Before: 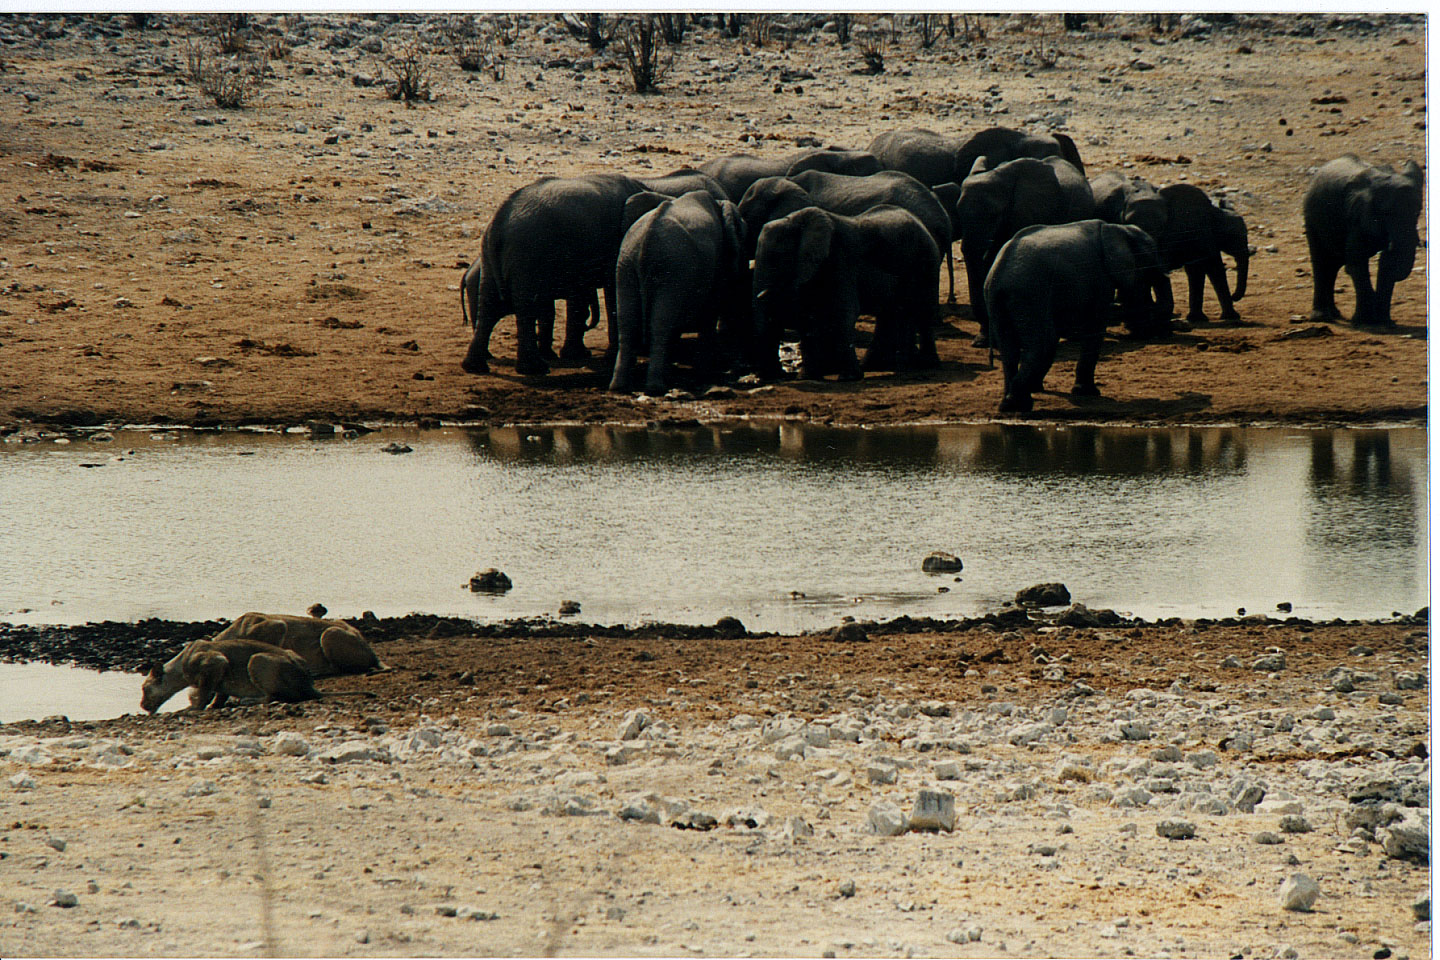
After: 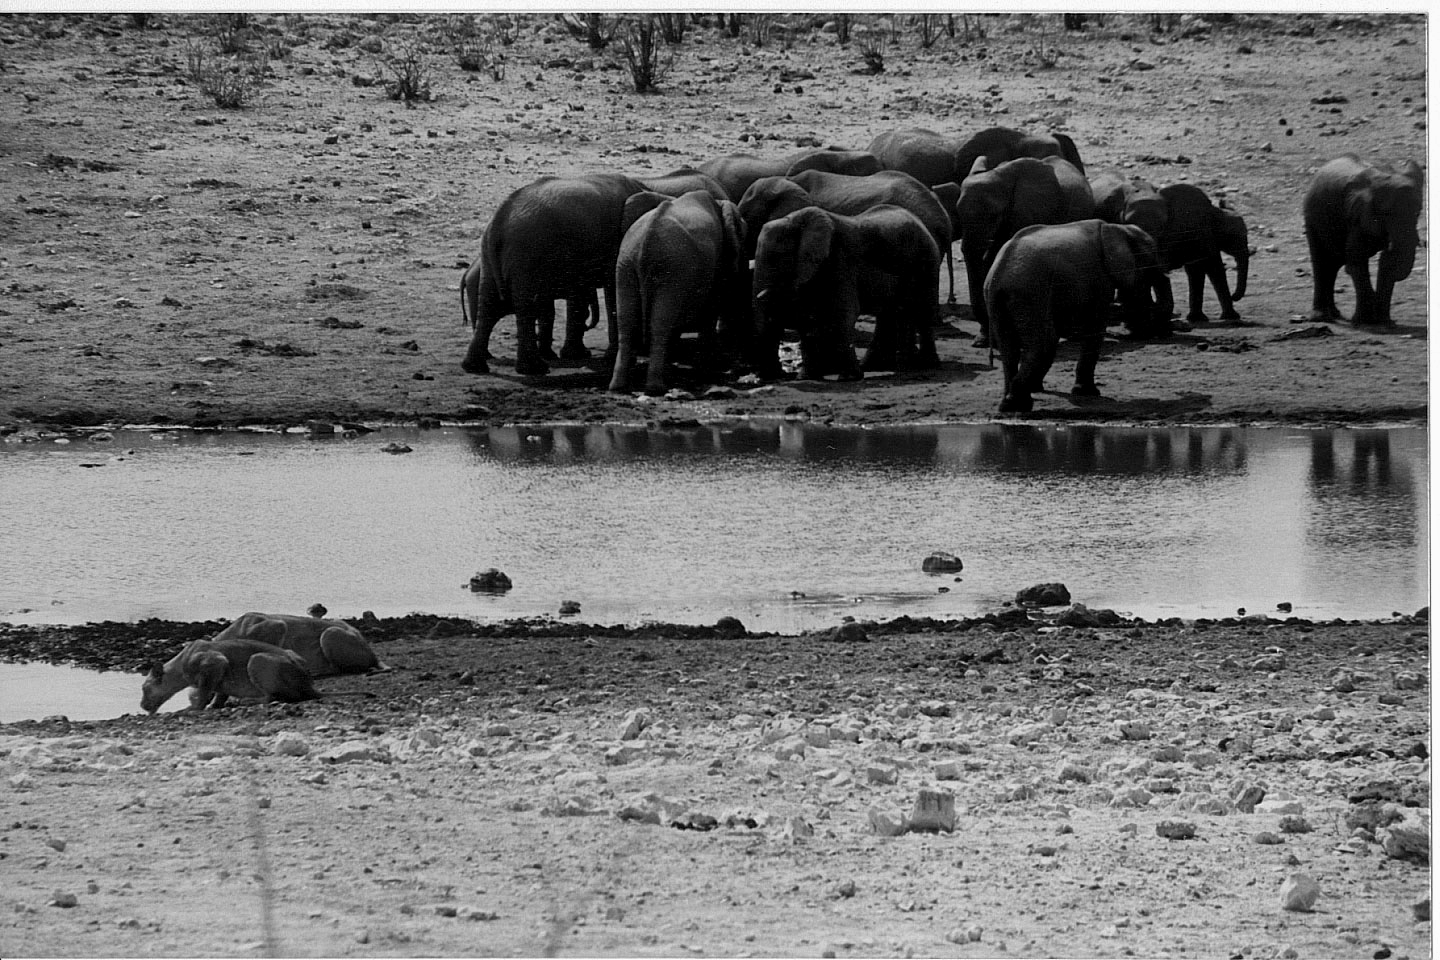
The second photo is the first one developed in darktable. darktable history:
base curve: curves: ch0 [(0, 0) (0.989, 0.992)], preserve colors none
monochrome: a -6.99, b 35.61, size 1.4
shadows and highlights: on, module defaults
white balance: red 1.004, blue 1.096
local contrast: mode bilateral grid, contrast 20, coarseness 50, detail 120%, midtone range 0.2
